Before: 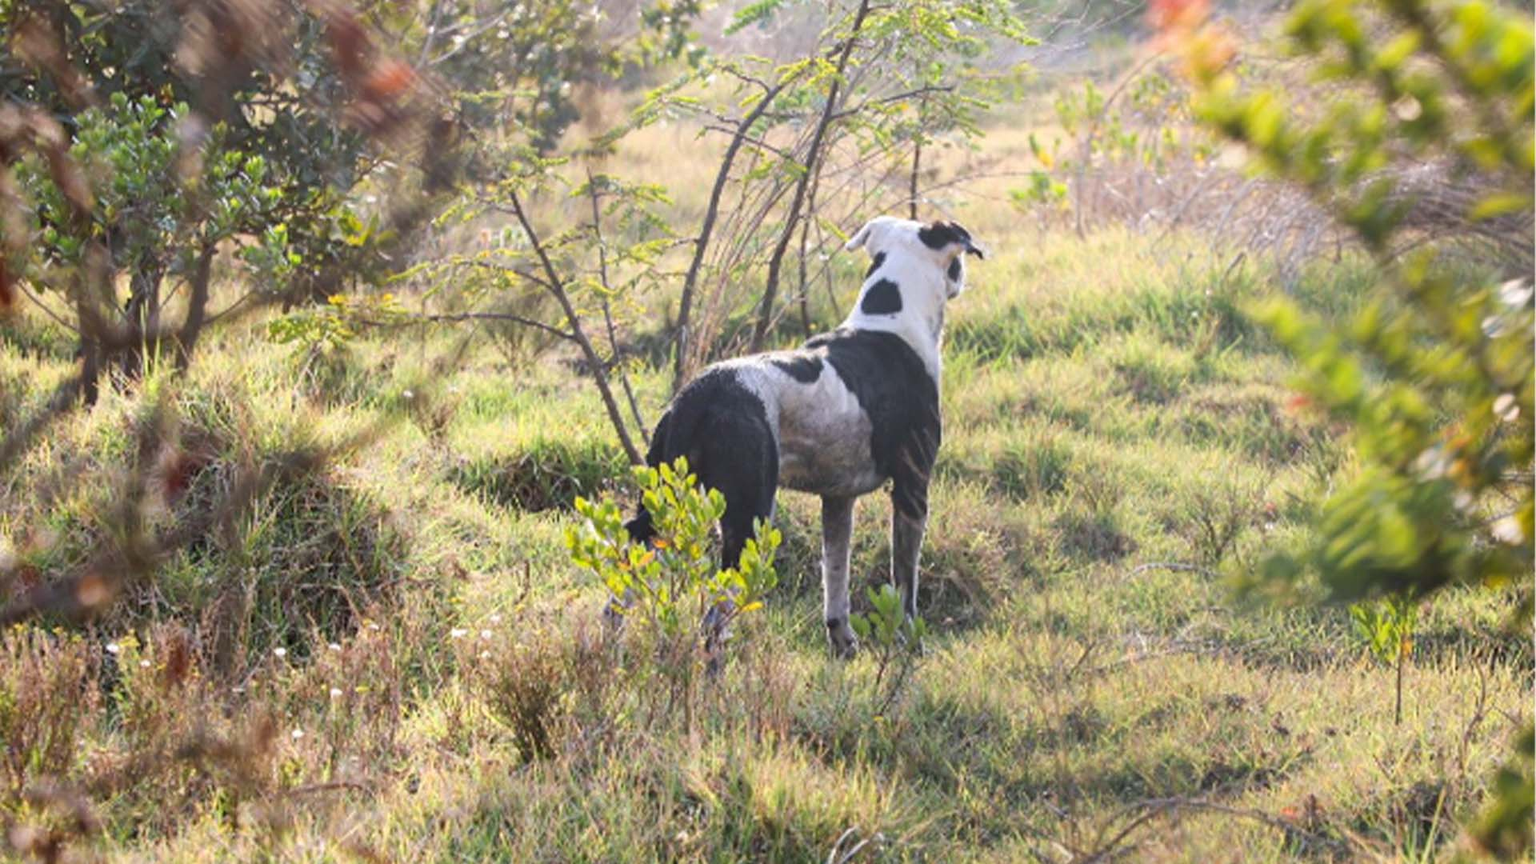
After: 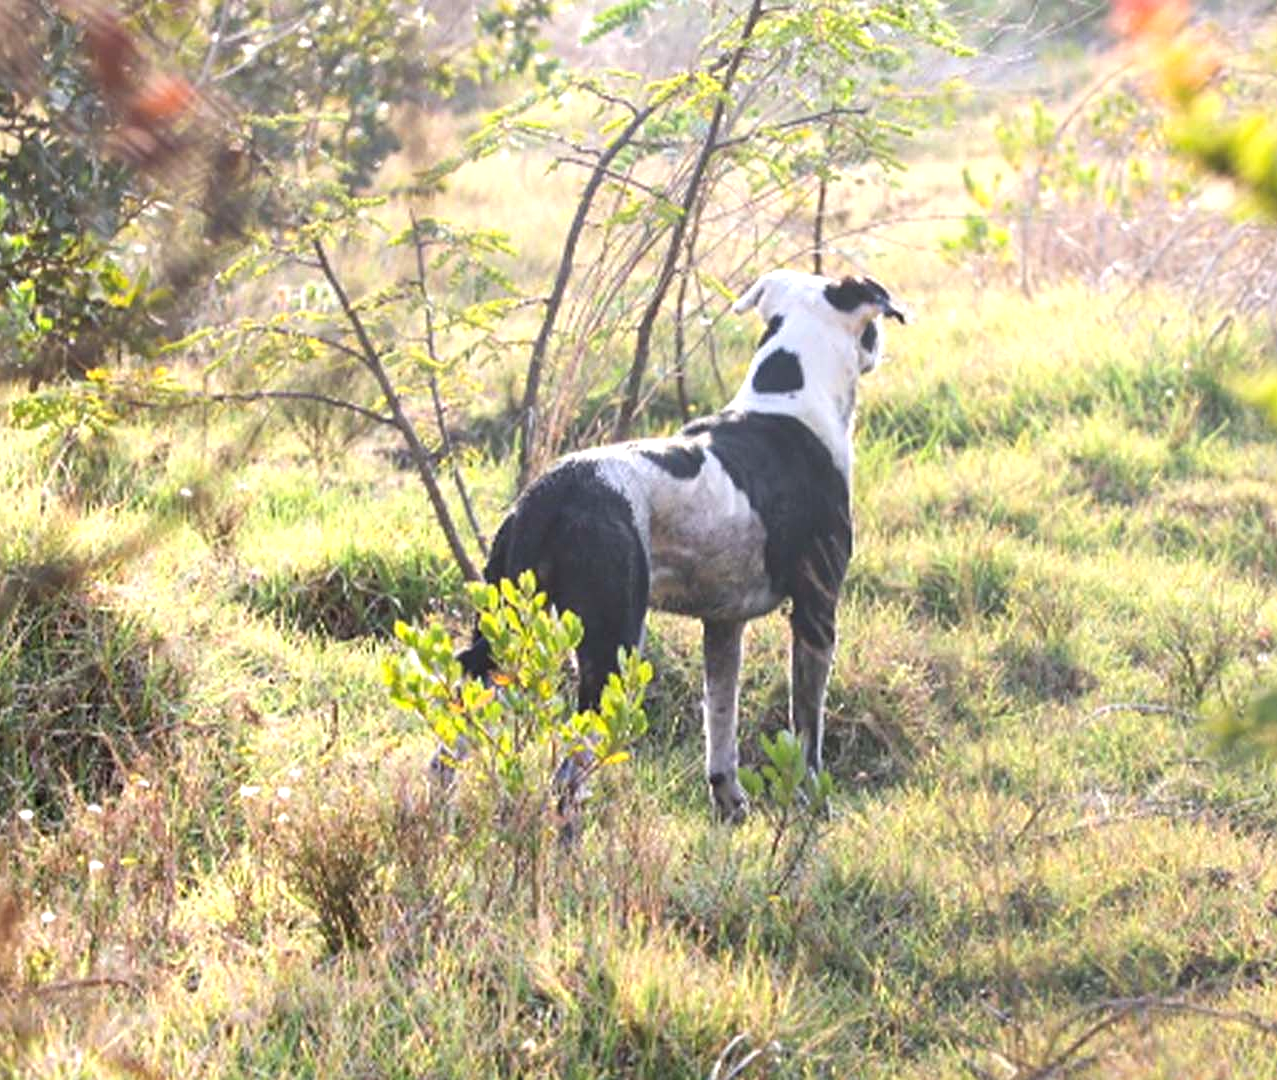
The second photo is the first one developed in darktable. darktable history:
exposure: black level correction 0, exposure 0.5 EV, compensate exposure bias true, compensate highlight preservation false
crop: left 16.899%, right 16.556%
sharpen: amount 0.2
